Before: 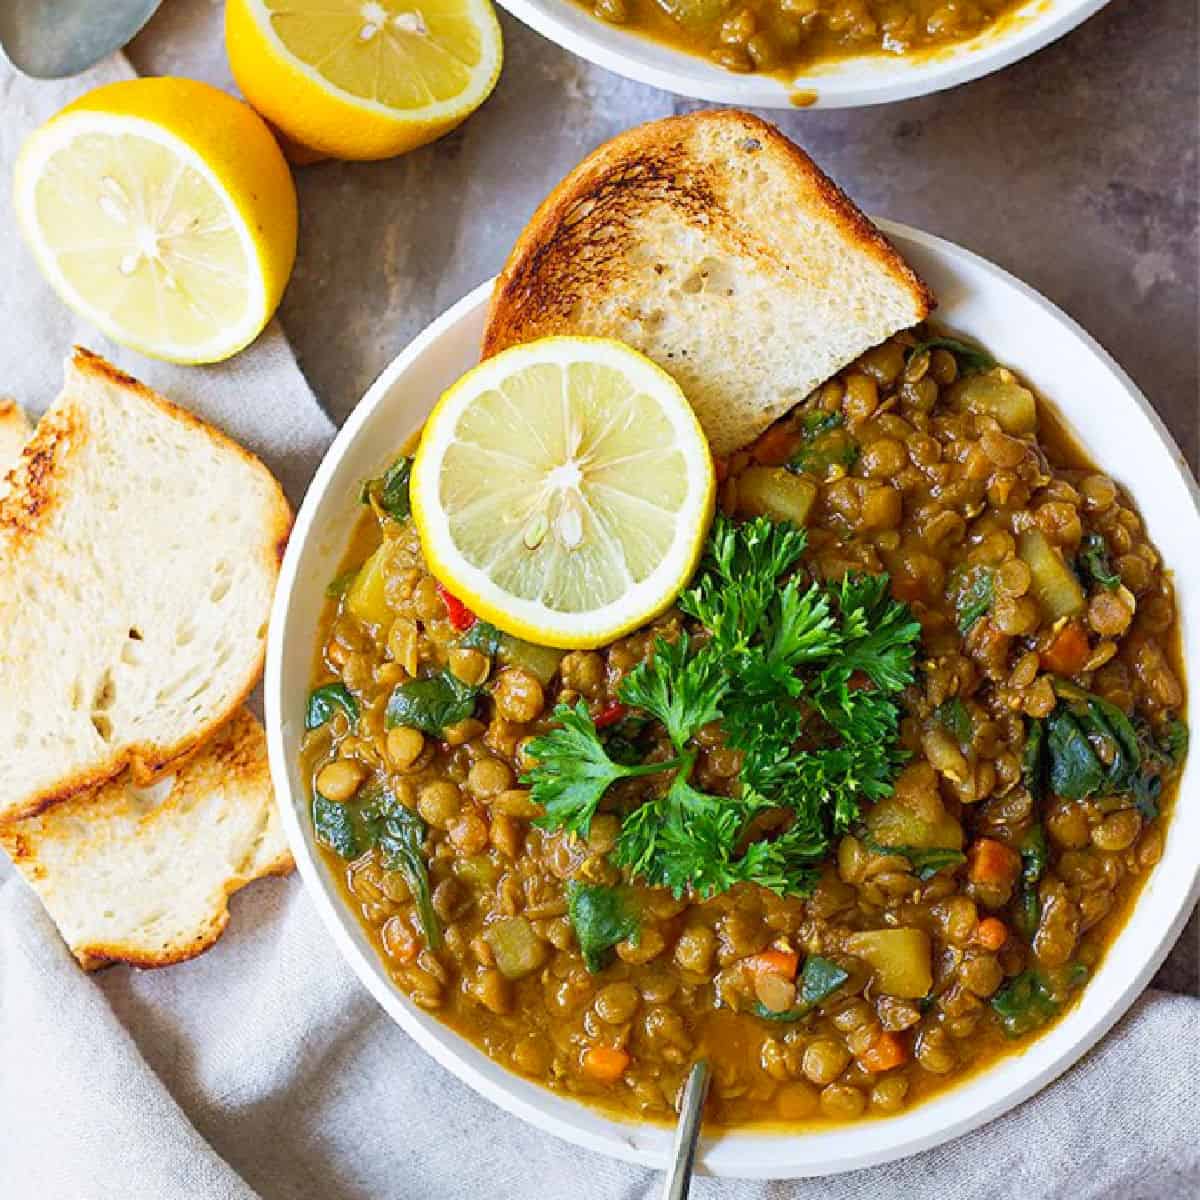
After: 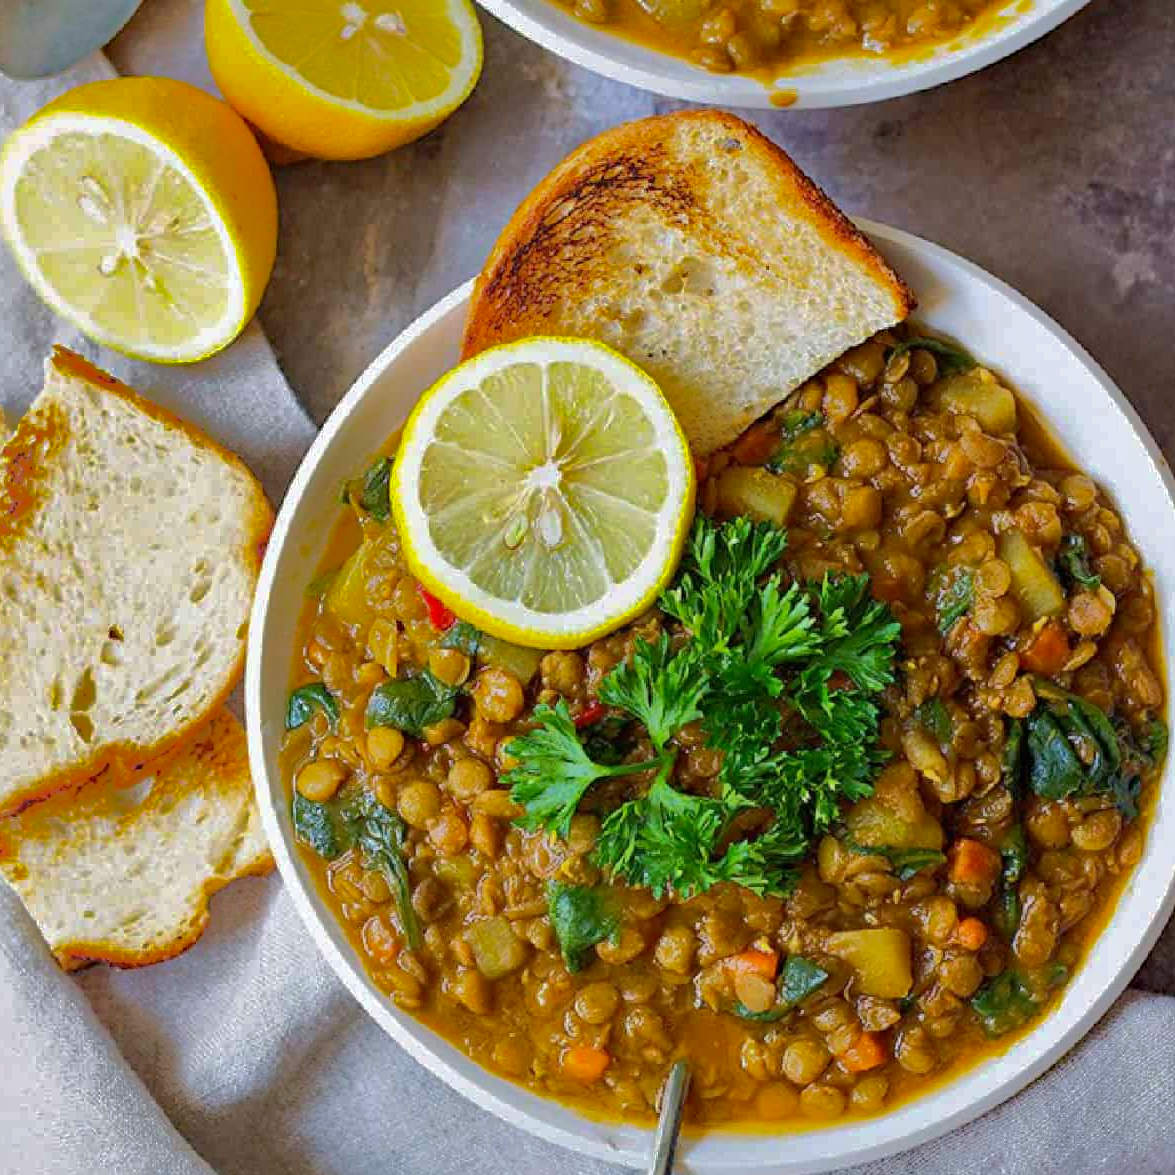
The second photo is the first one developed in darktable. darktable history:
crop: left 1.743%, right 0.268%, bottom 2.011%
shadows and highlights: shadows -19.91, highlights -73.15
haze removal: compatibility mode true, adaptive false
